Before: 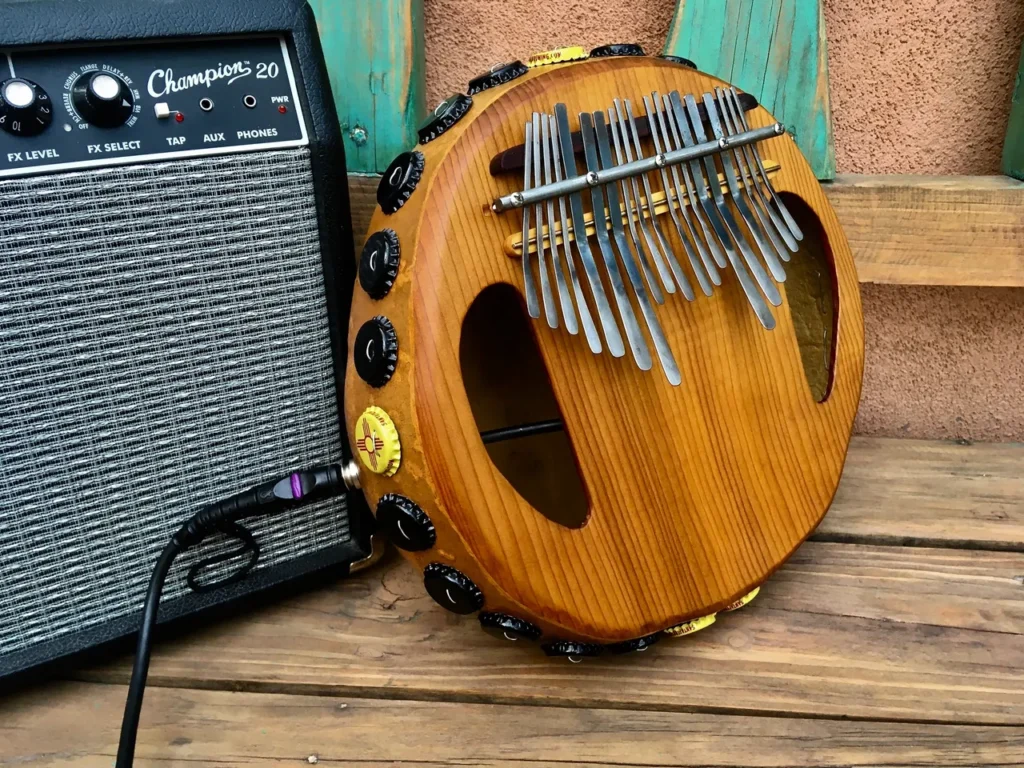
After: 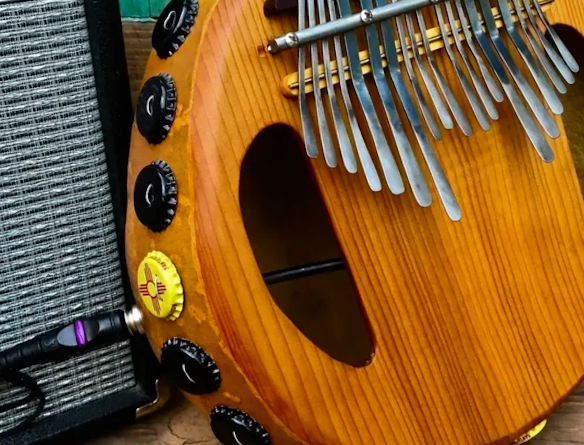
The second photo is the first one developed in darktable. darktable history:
contrast brightness saturation: saturation 0.18
crop and rotate: left 22.13%, top 22.054%, right 22.026%, bottom 22.102%
rotate and perspective: rotation -1.75°, automatic cropping off
